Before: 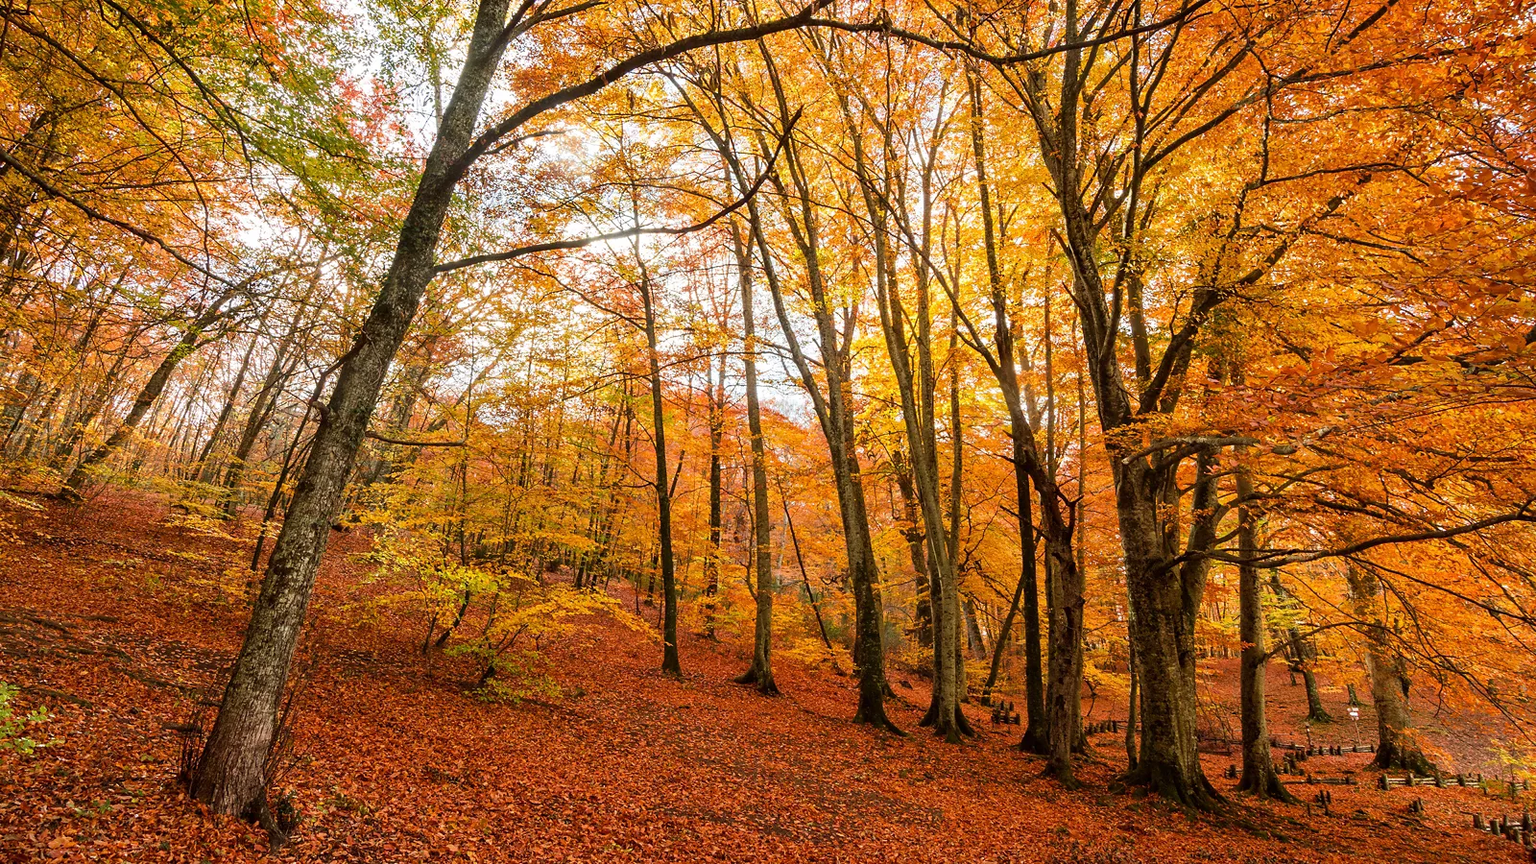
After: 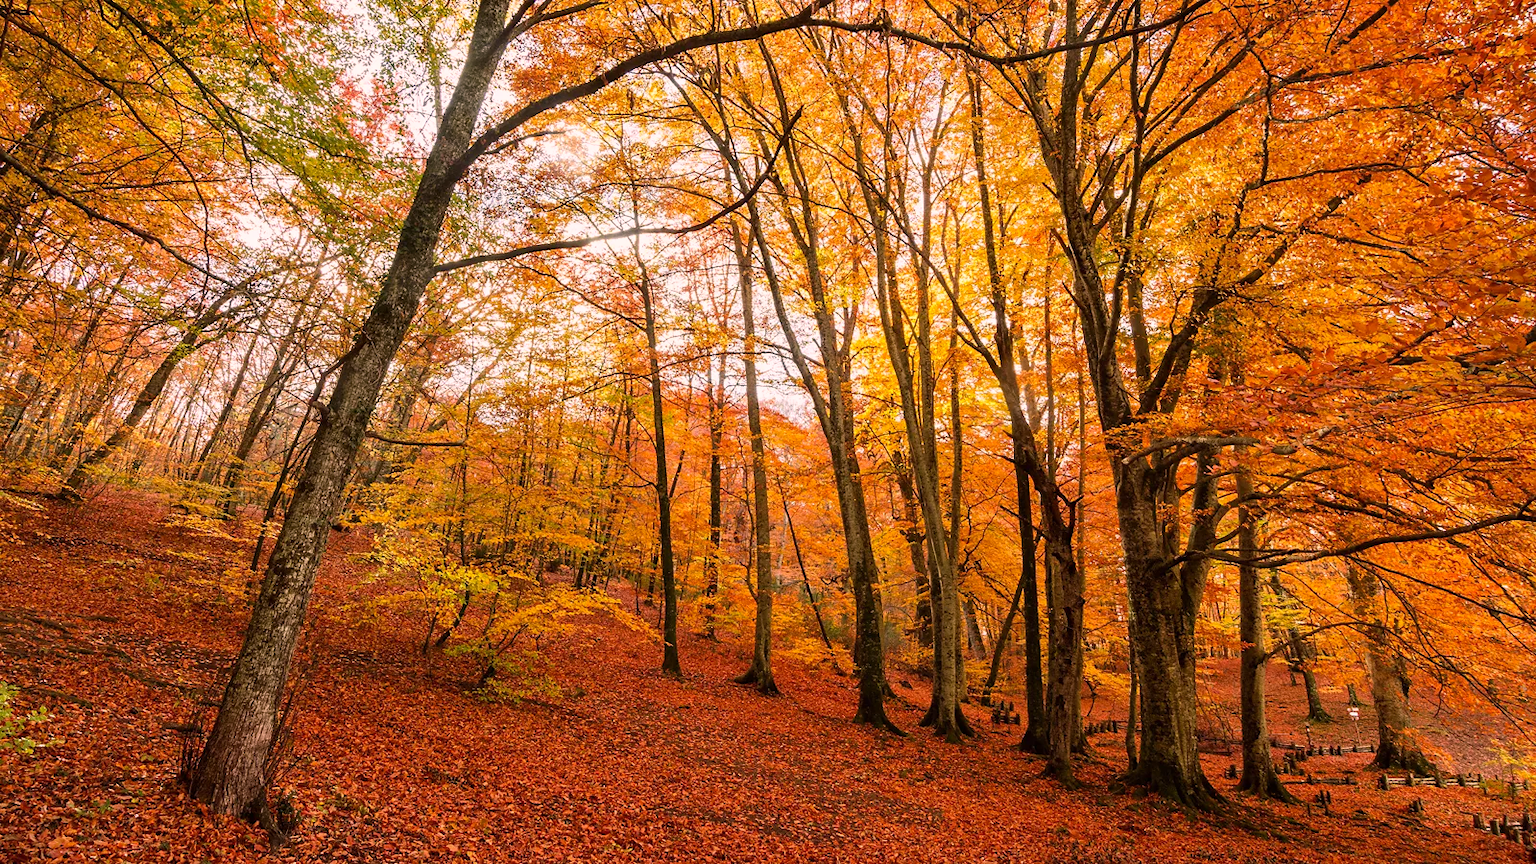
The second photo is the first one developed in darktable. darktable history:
color correction: highlights a* 12.13, highlights b* 5.59
